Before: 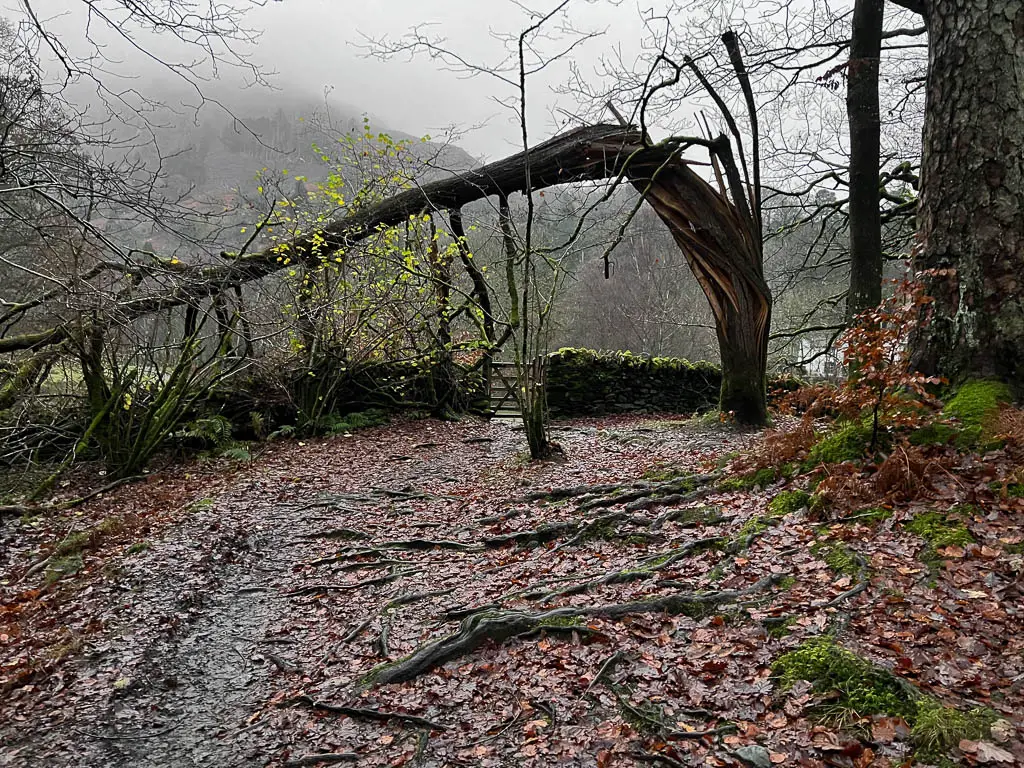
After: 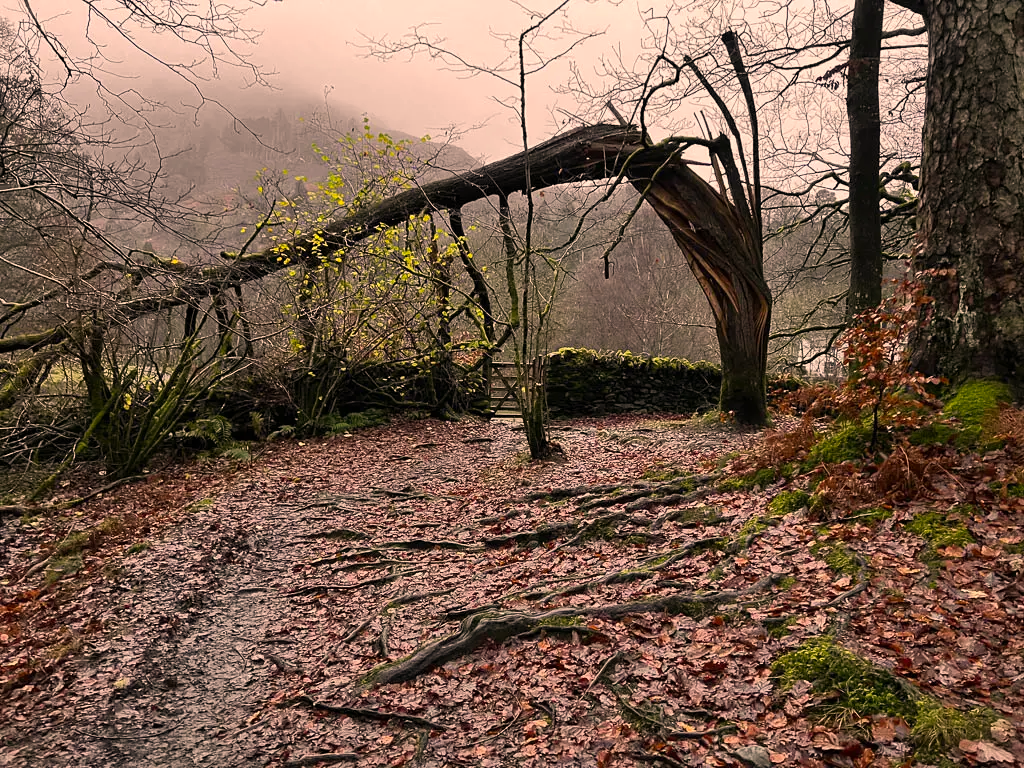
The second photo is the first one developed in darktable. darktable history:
color correction: highlights a* 17.74, highlights b* 19.11
